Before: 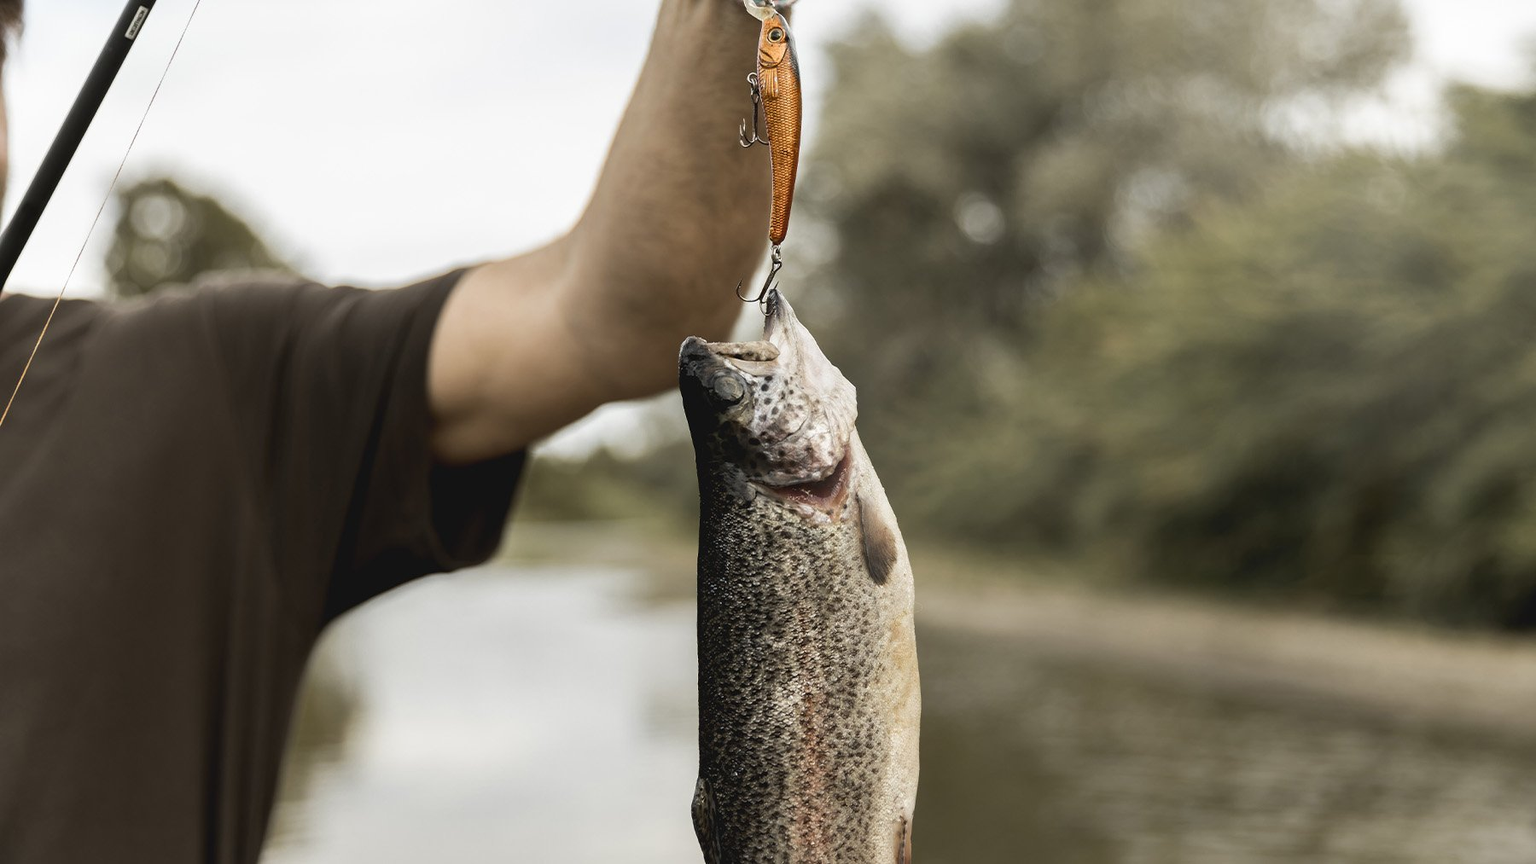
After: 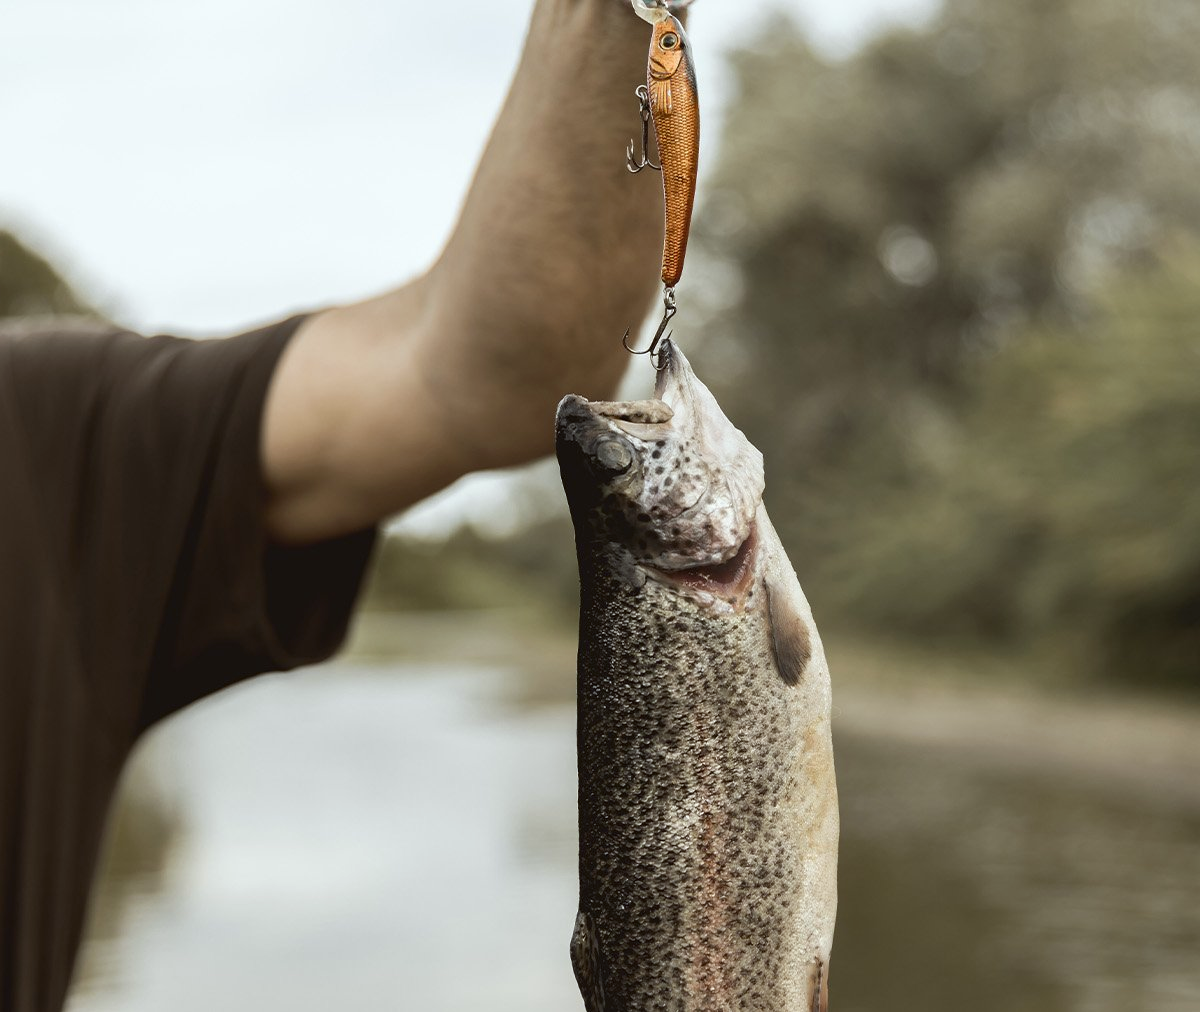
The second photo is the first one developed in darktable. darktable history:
color correction: highlights a* -2.79, highlights b* -2.44, shadows a* 2.23, shadows b* 2.96
exposure: compensate highlight preservation false
crop and rotate: left 13.389%, right 19.918%
